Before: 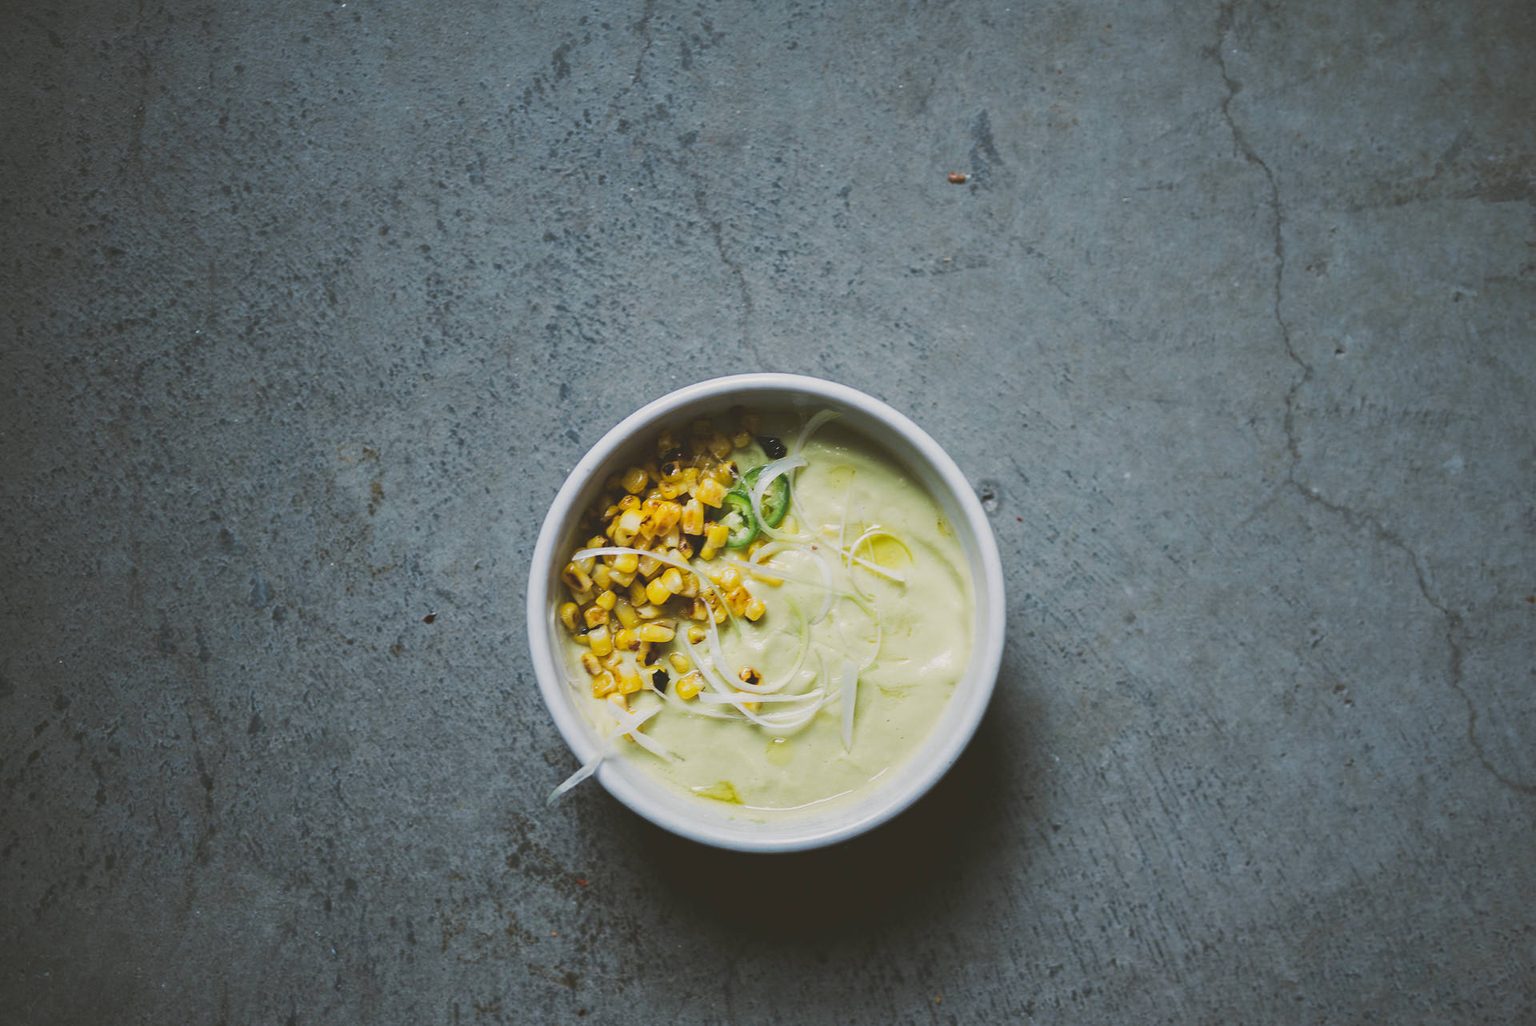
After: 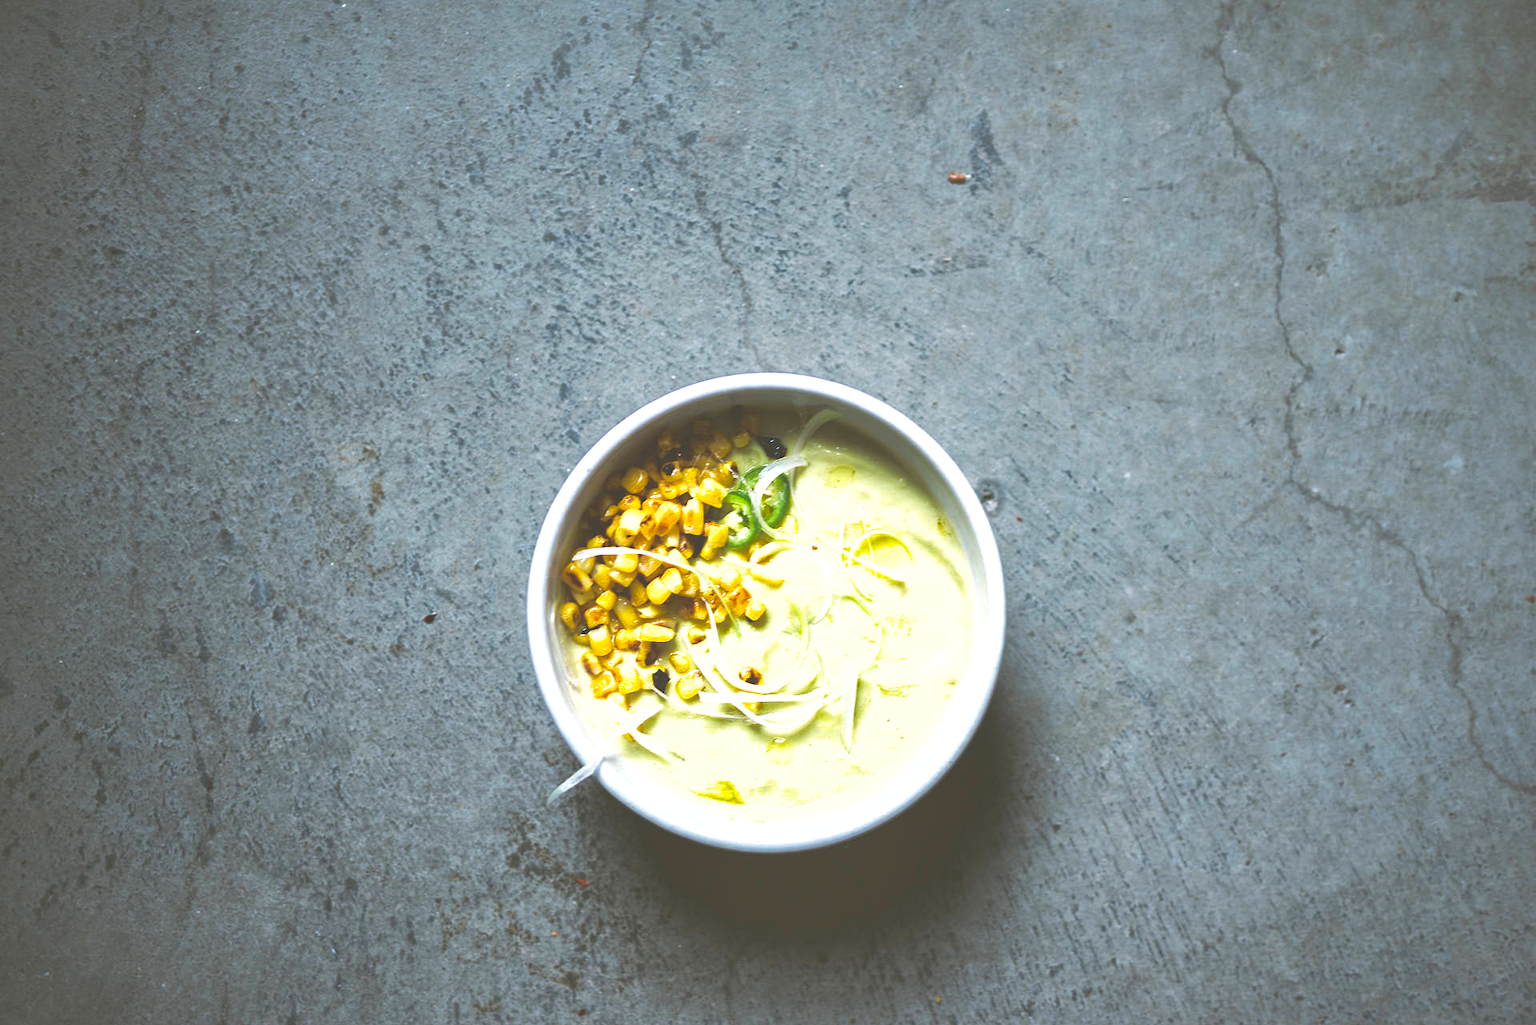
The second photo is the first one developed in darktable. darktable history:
shadows and highlights: on, module defaults
exposure: black level correction 0, exposure 1 EV, compensate highlight preservation false
